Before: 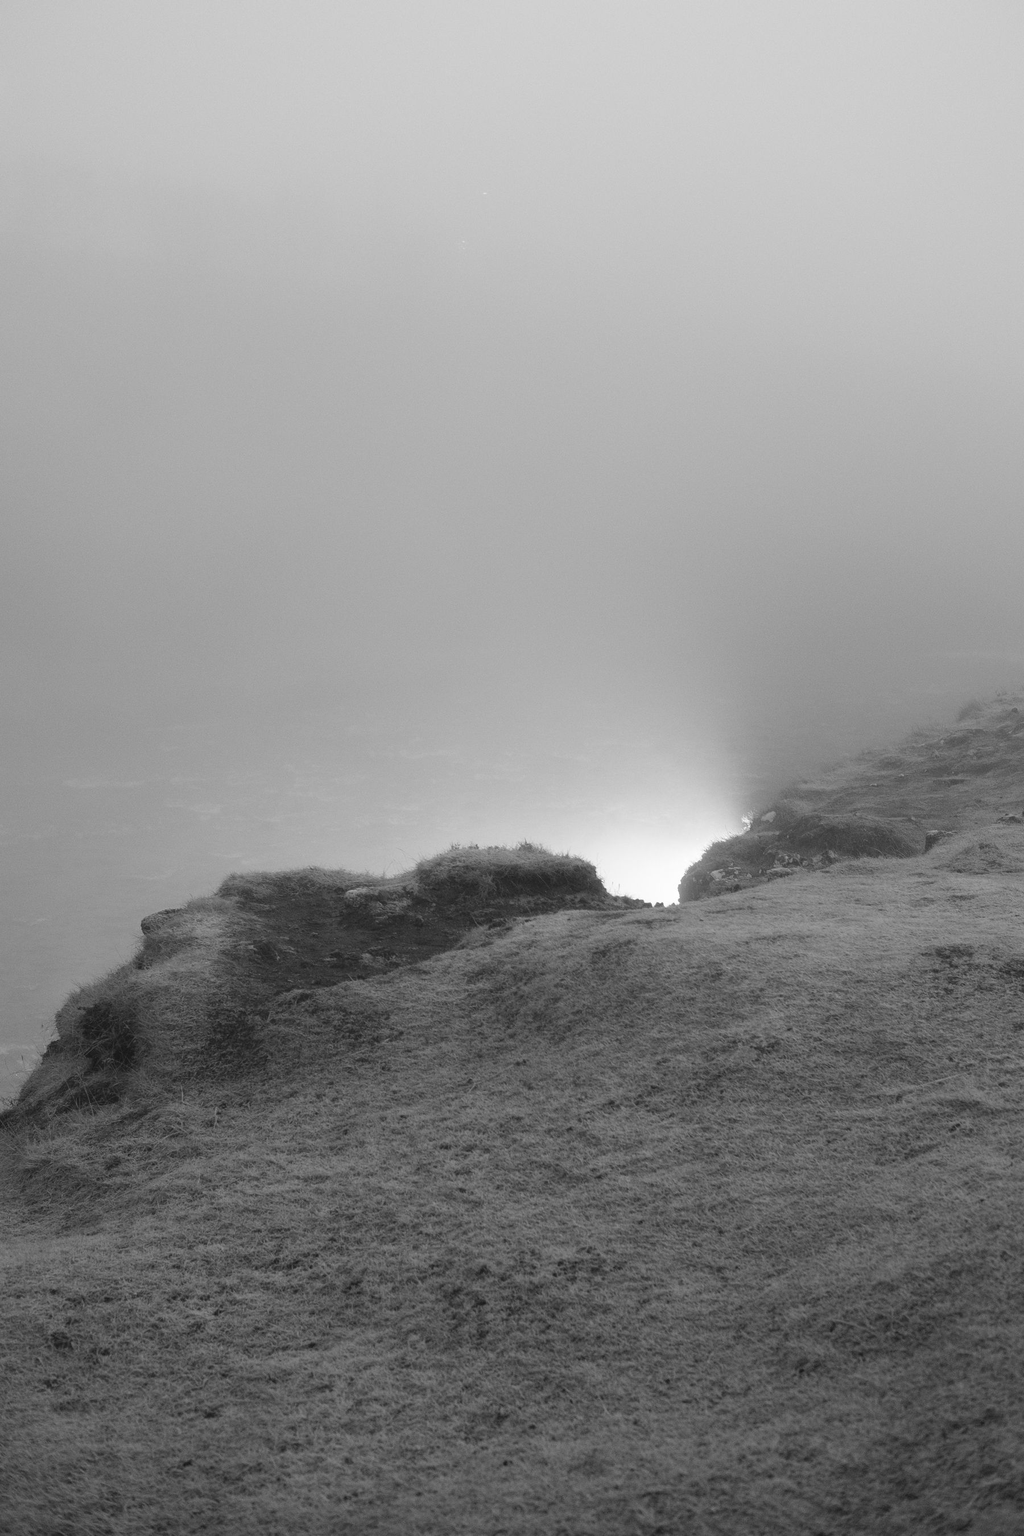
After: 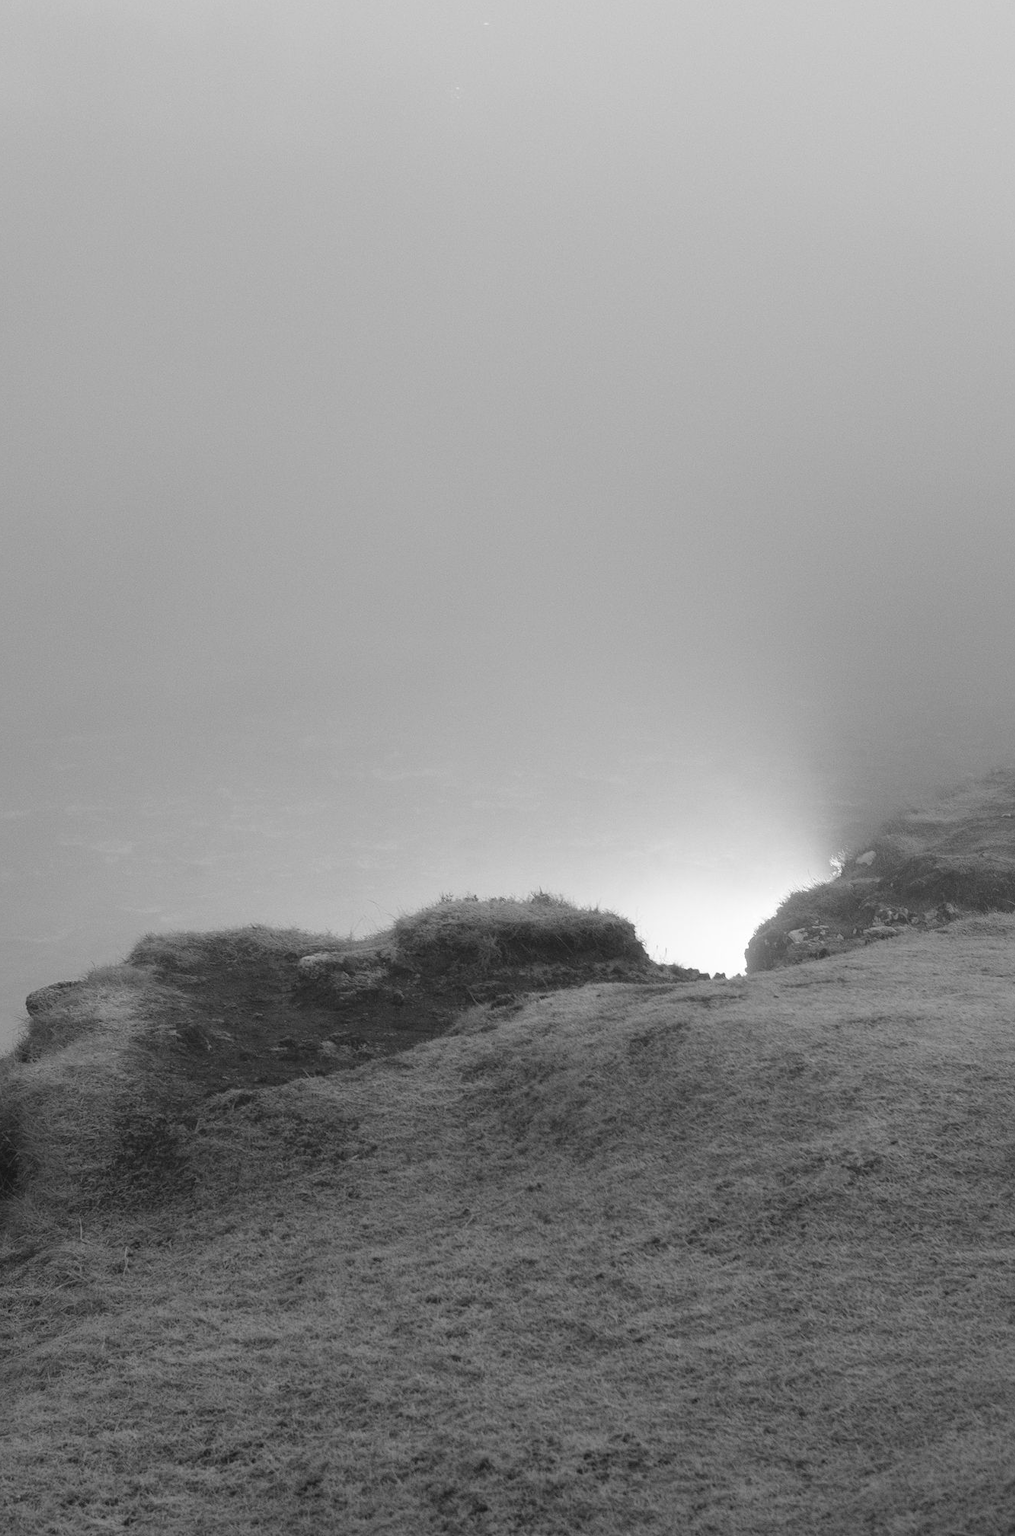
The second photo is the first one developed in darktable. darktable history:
crop and rotate: left 11.893%, top 11.449%, right 13.944%, bottom 13.815%
